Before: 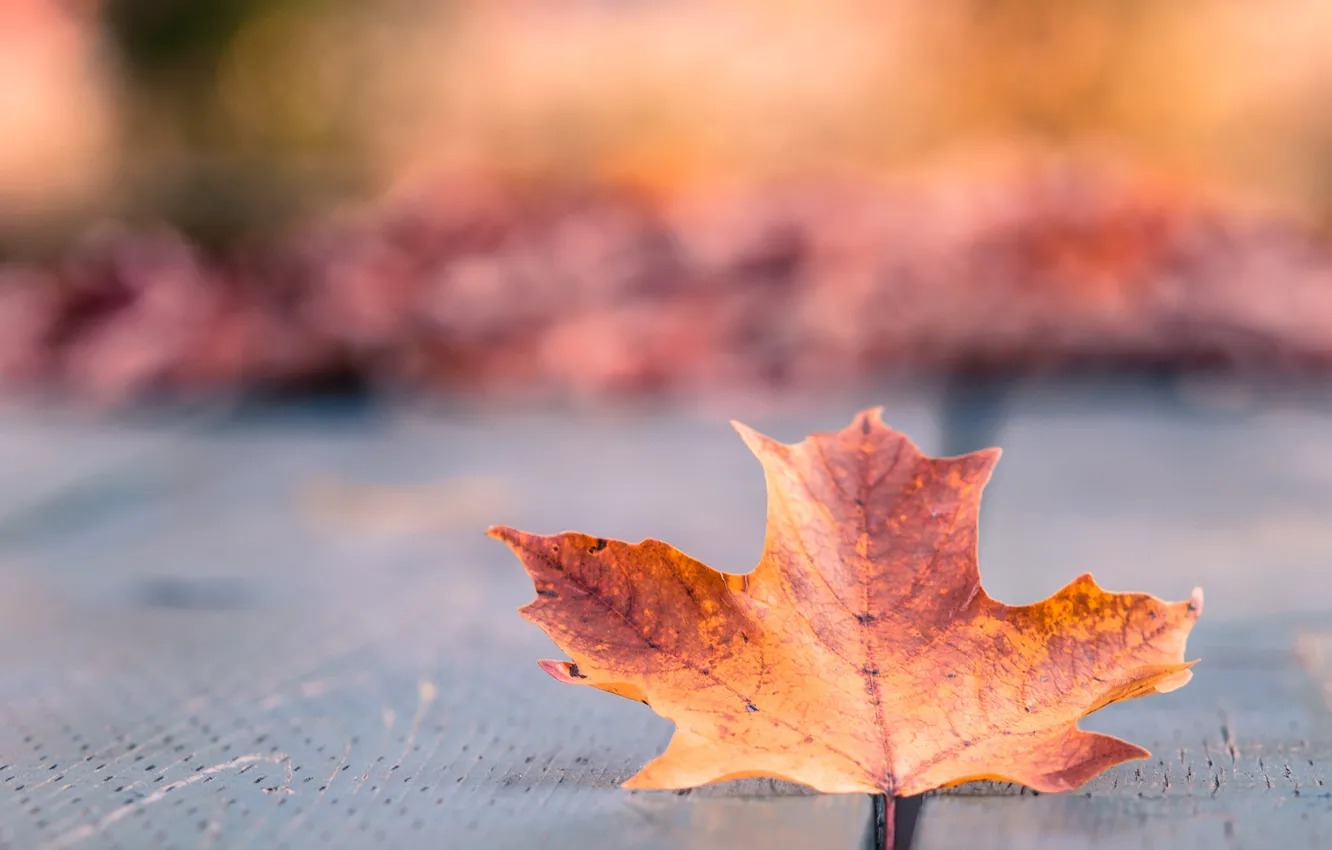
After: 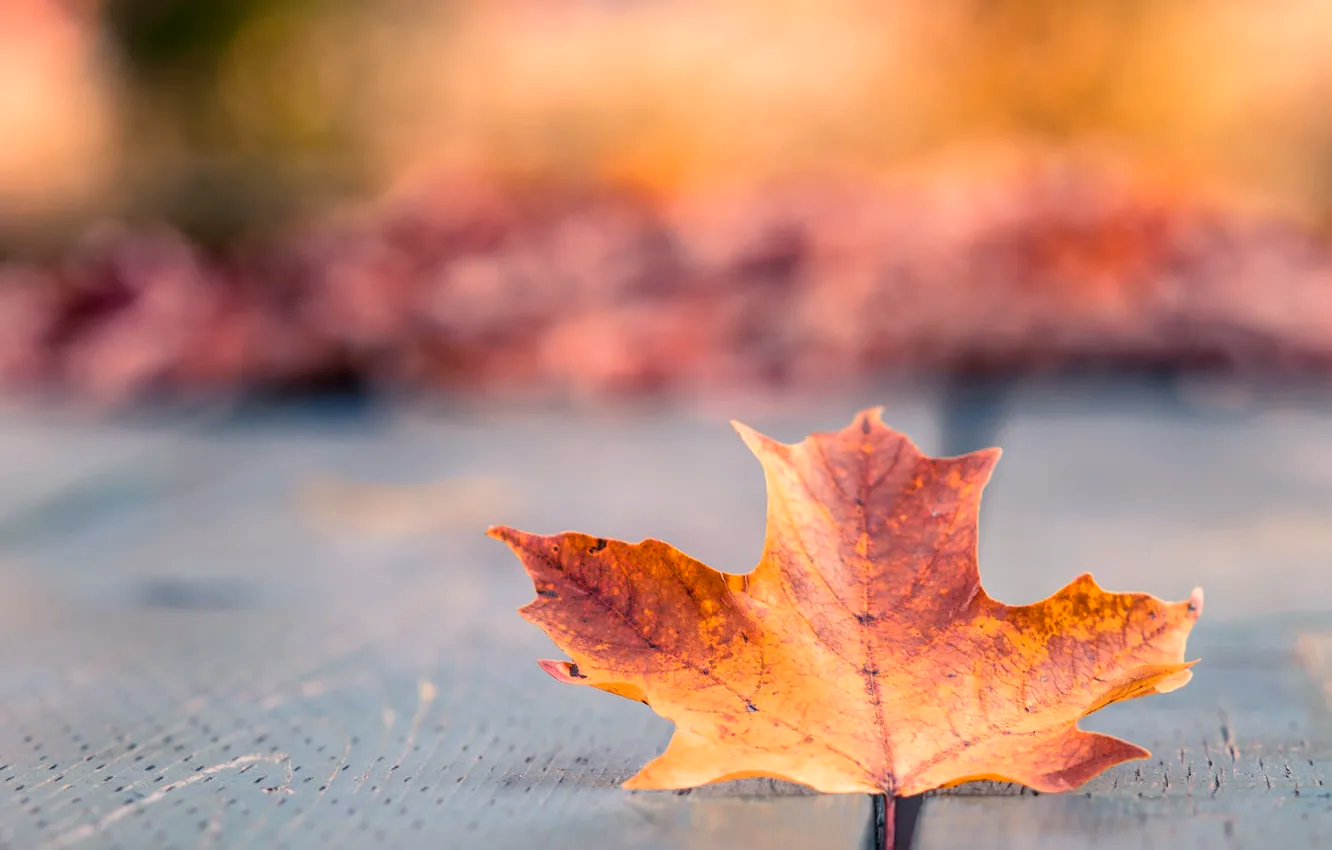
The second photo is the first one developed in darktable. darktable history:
color balance rgb: highlights gain › luminance 6.237%, highlights gain › chroma 2.542%, highlights gain › hue 90.64°, global offset › luminance -0.301%, global offset › hue 259.76°, perceptual saturation grading › global saturation 9.754%
